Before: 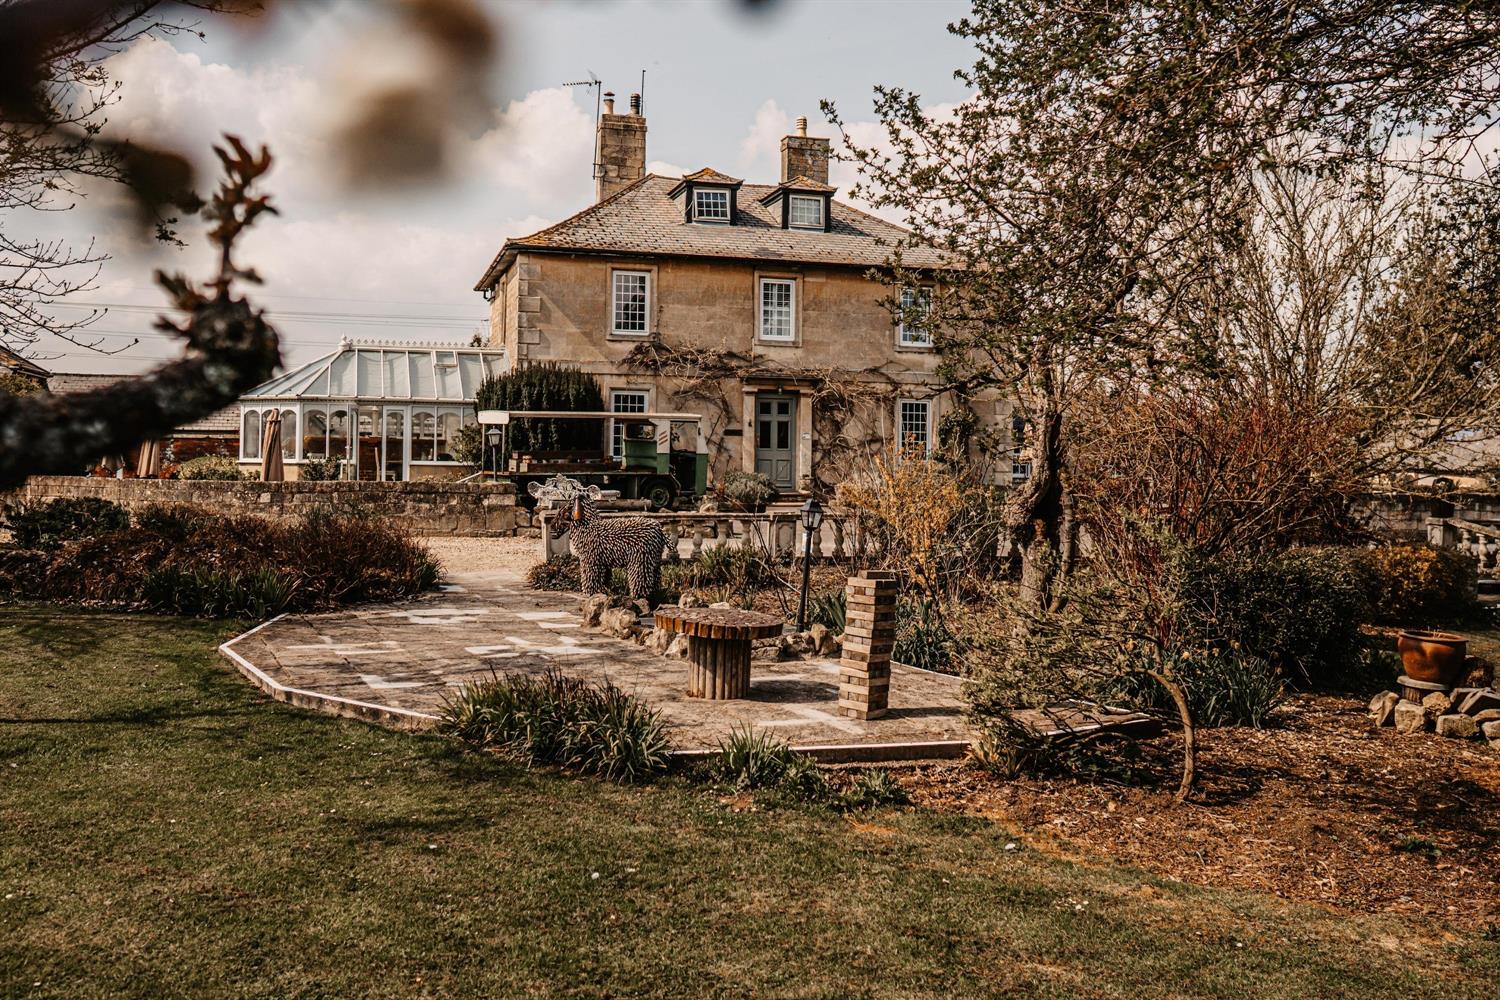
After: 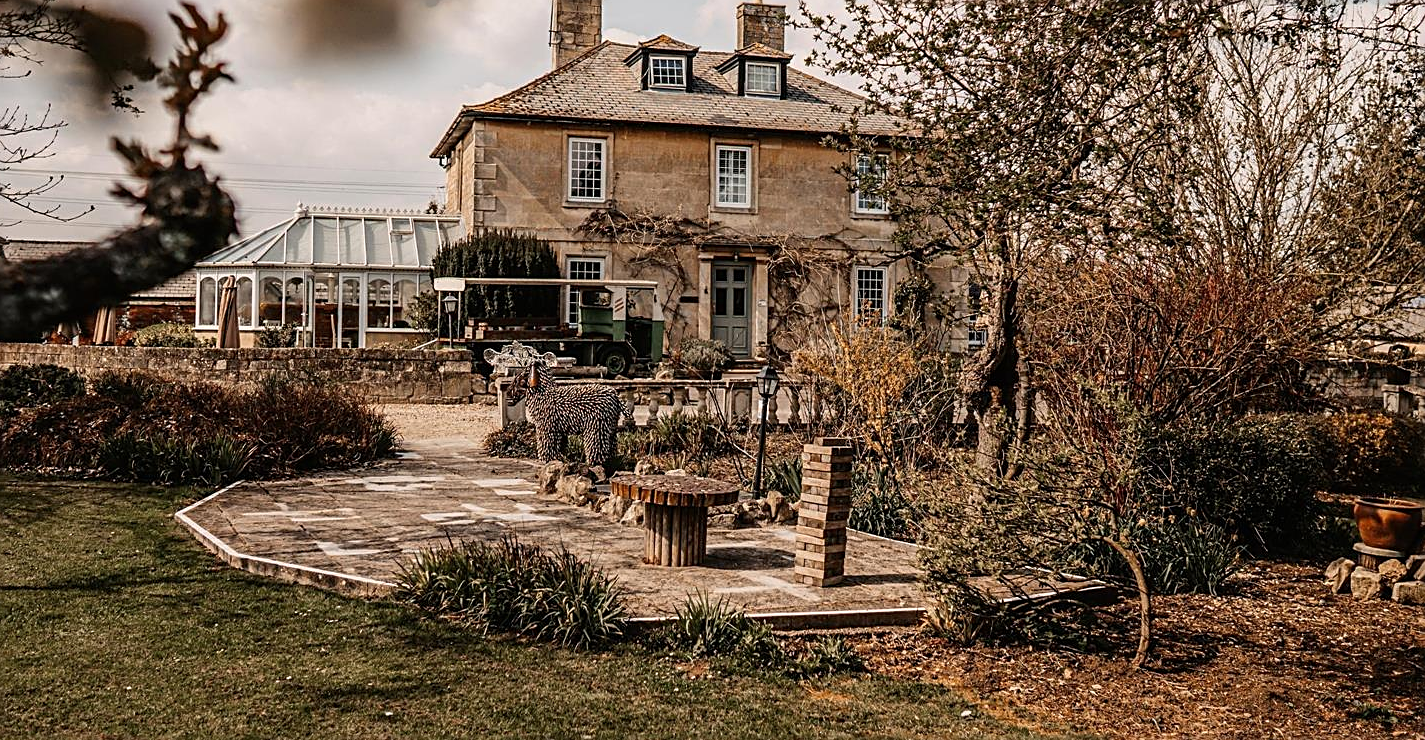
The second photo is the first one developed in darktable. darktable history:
sharpen: on, module defaults
crop and rotate: left 2.991%, top 13.302%, right 1.981%, bottom 12.636%
